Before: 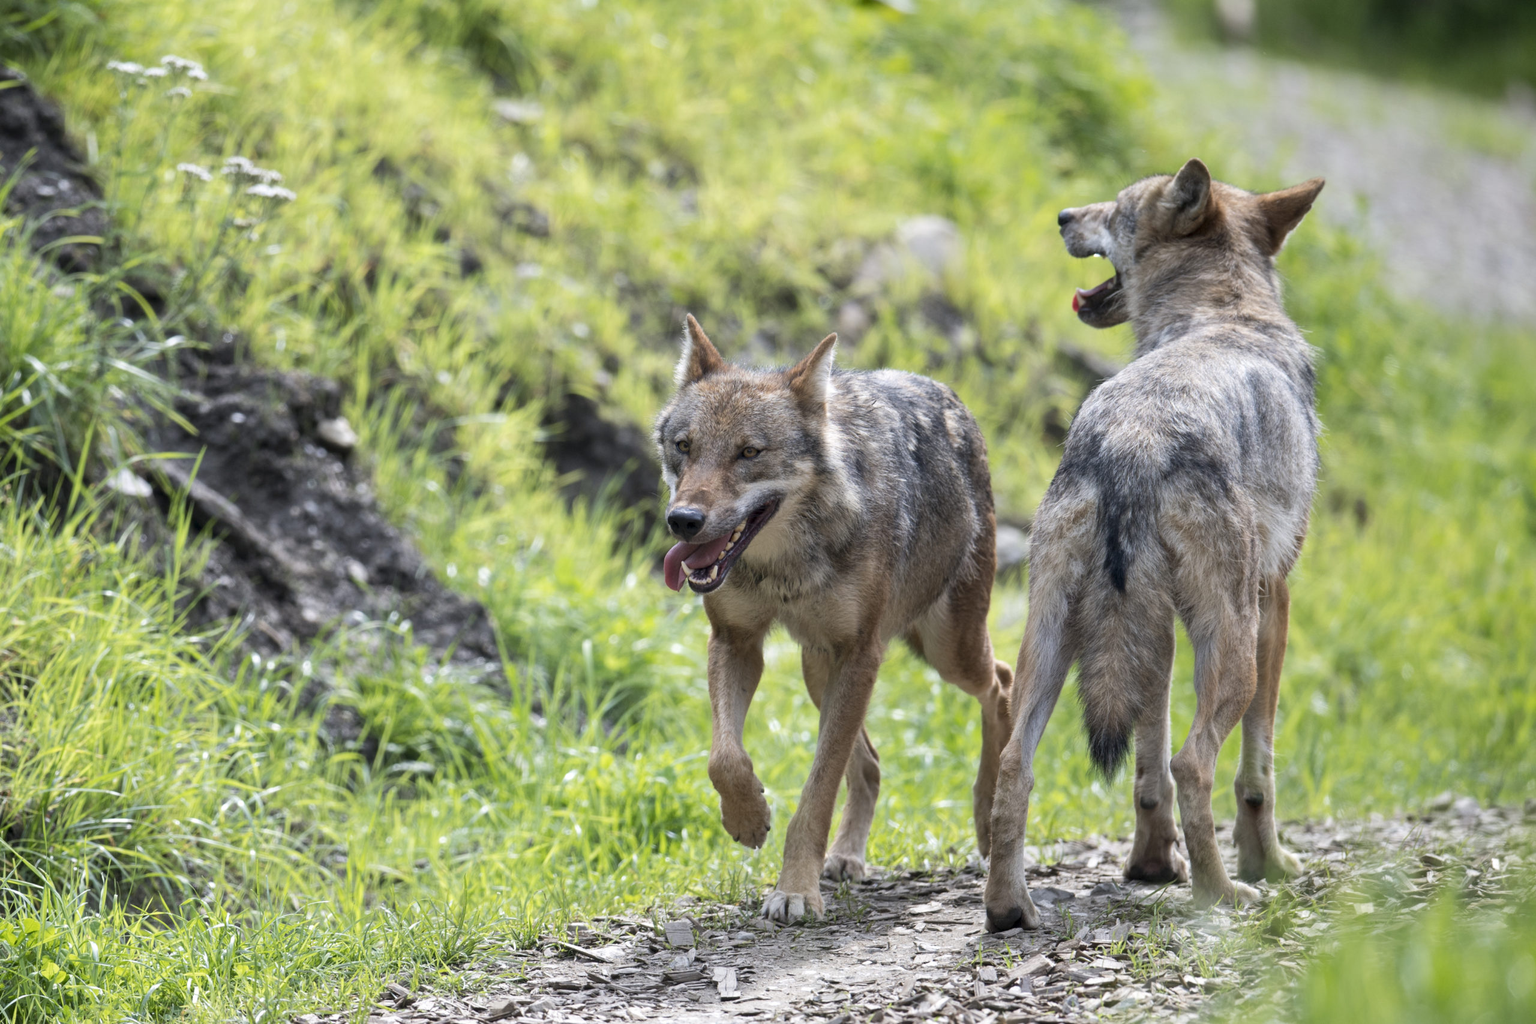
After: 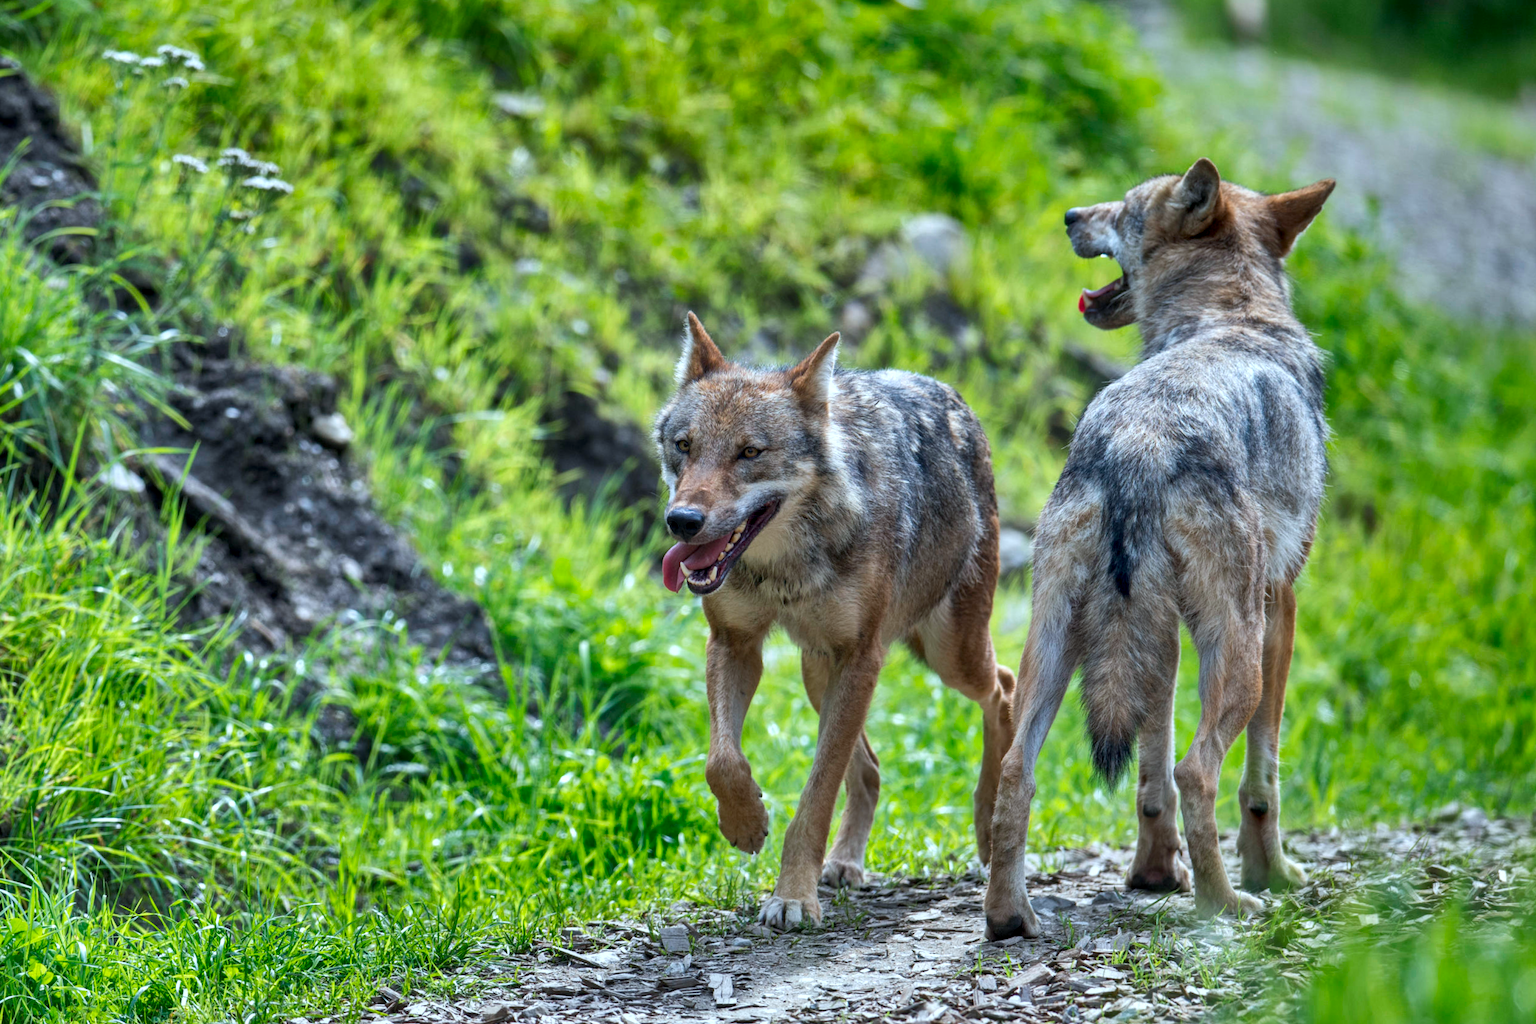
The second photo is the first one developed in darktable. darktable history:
shadows and highlights: shadows 24.44, highlights -79.34, soften with gaussian
color correction: highlights b* 0.013, saturation 1.34
color calibration: illuminant Planckian (black body), adaptation linear Bradford (ICC v4), x 0.364, y 0.366, temperature 4414.3 K
local contrast: on, module defaults
crop and rotate: angle -0.486°
